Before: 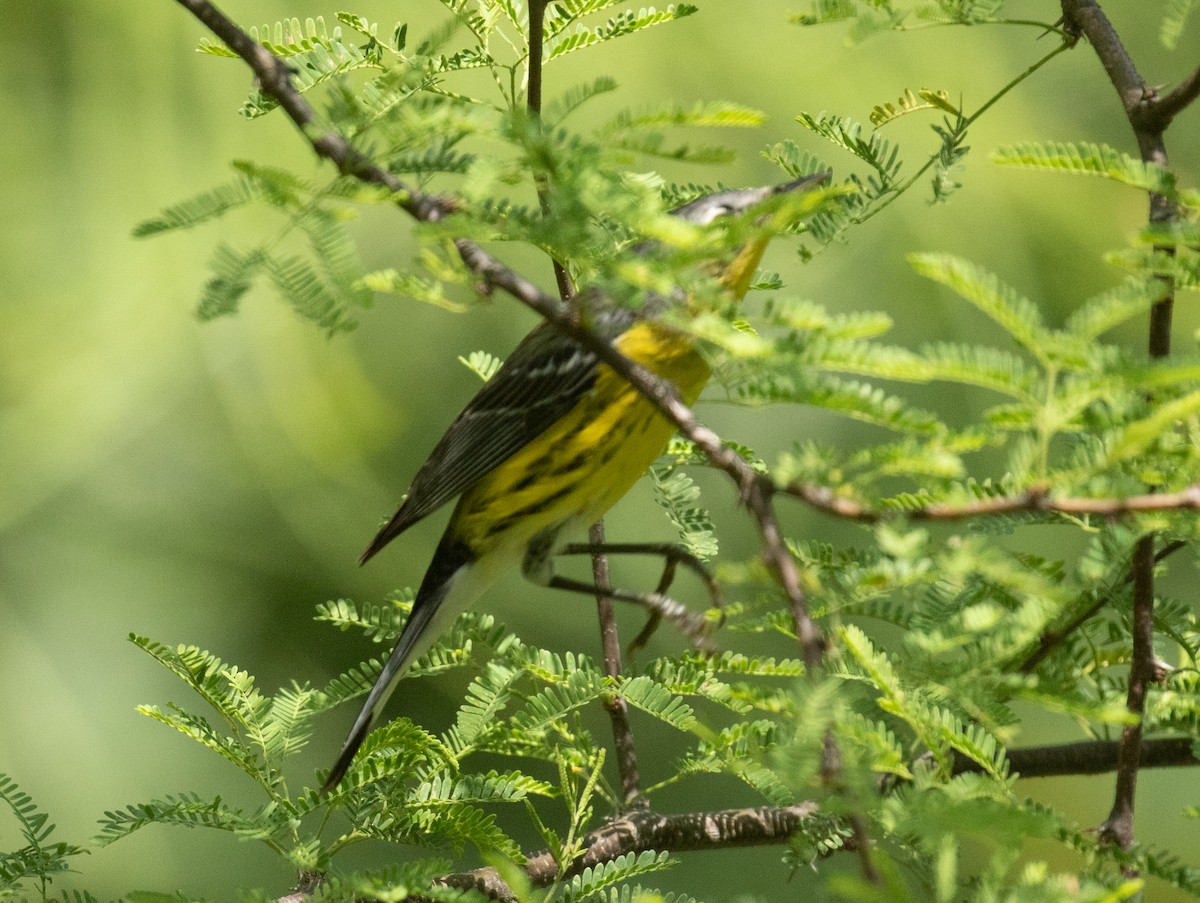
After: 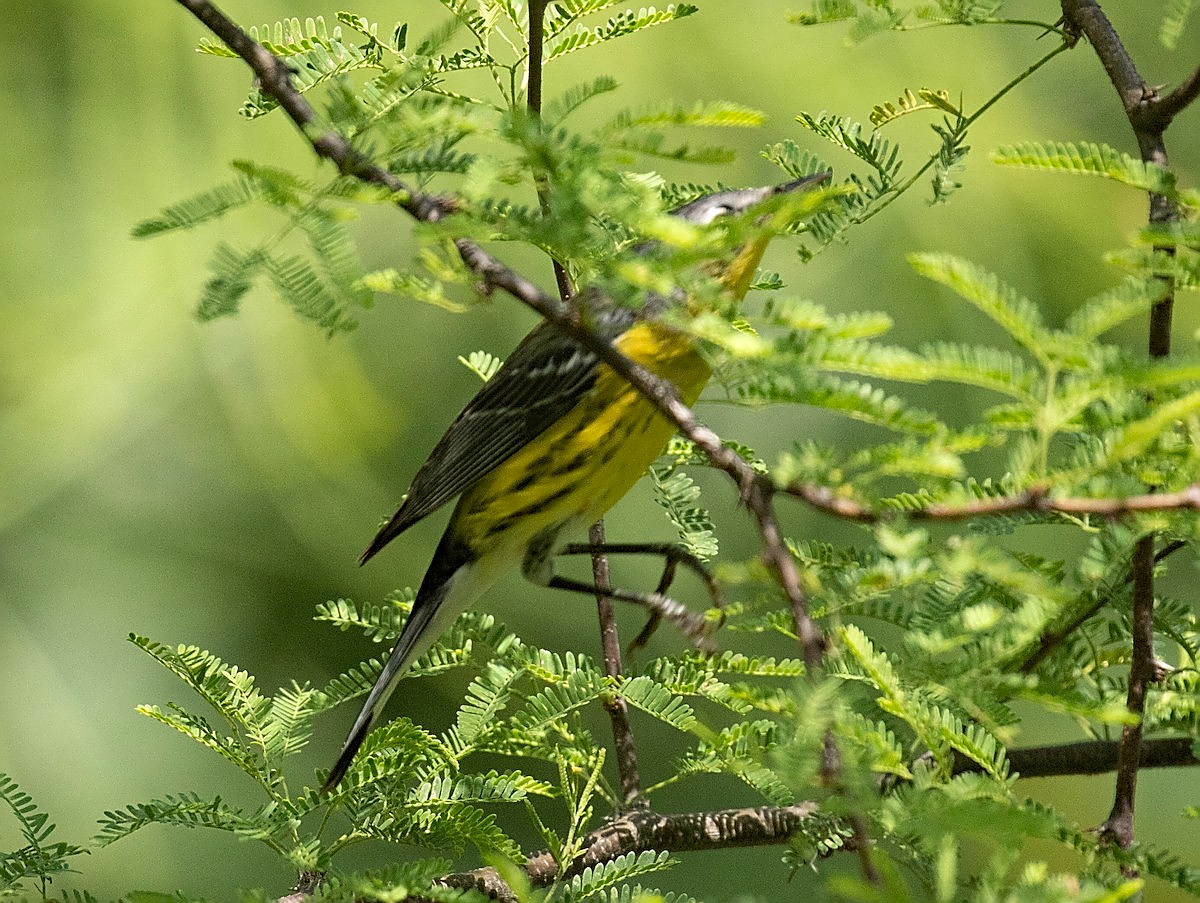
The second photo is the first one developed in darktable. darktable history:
haze removal: compatibility mode true, adaptive false
sharpen: radius 1.4, amount 1.25, threshold 0.7
